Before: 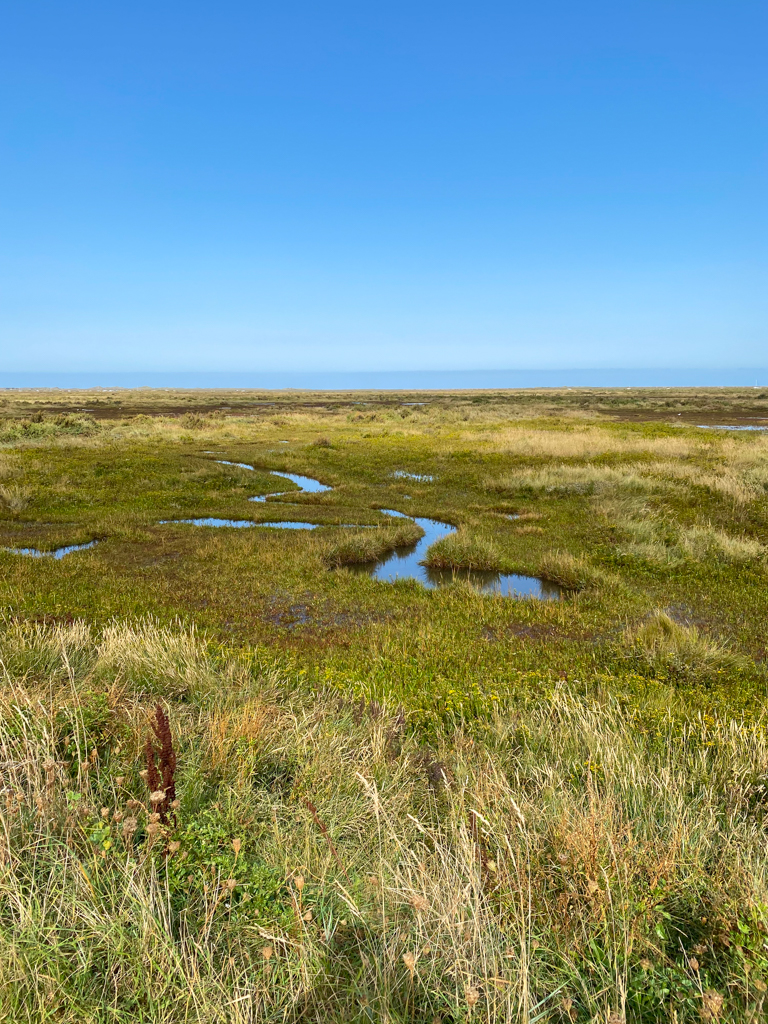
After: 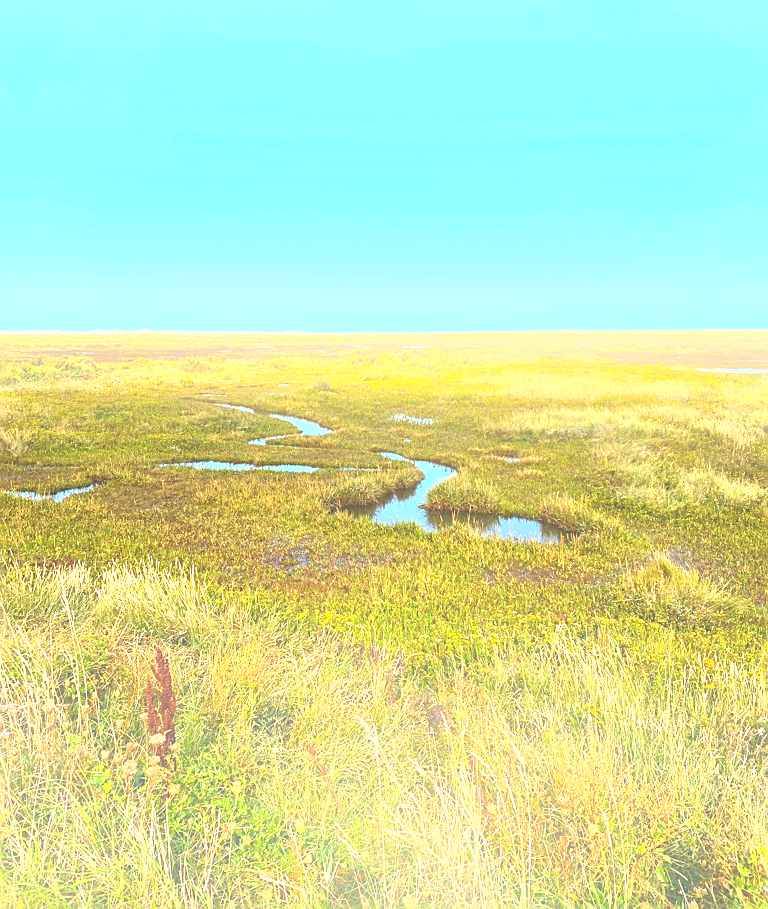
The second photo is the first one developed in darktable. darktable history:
crop and rotate: top 5.609%, bottom 5.609%
bloom: on, module defaults
sharpen: amount 0.478
exposure: exposure 0.64 EV, compensate highlight preservation false
tone equalizer: -8 EV -0.75 EV, -7 EV -0.7 EV, -6 EV -0.6 EV, -5 EV -0.4 EV, -3 EV 0.4 EV, -2 EV 0.6 EV, -1 EV 0.7 EV, +0 EV 0.75 EV, edges refinement/feathering 500, mask exposure compensation -1.57 EV, preserve details no
